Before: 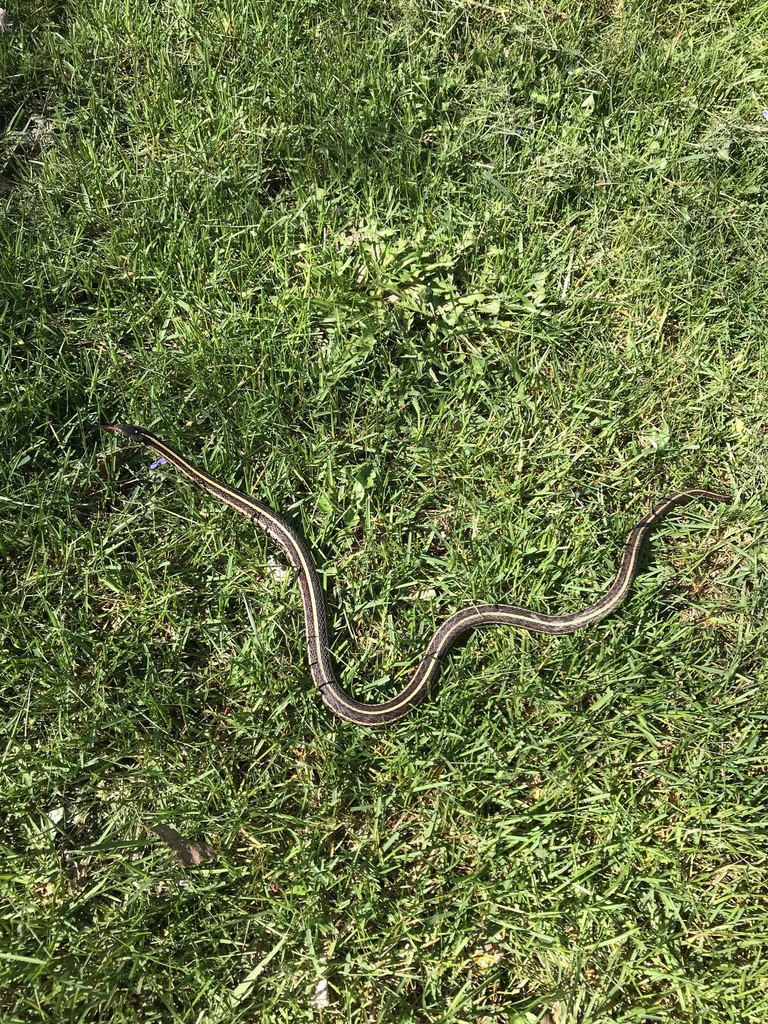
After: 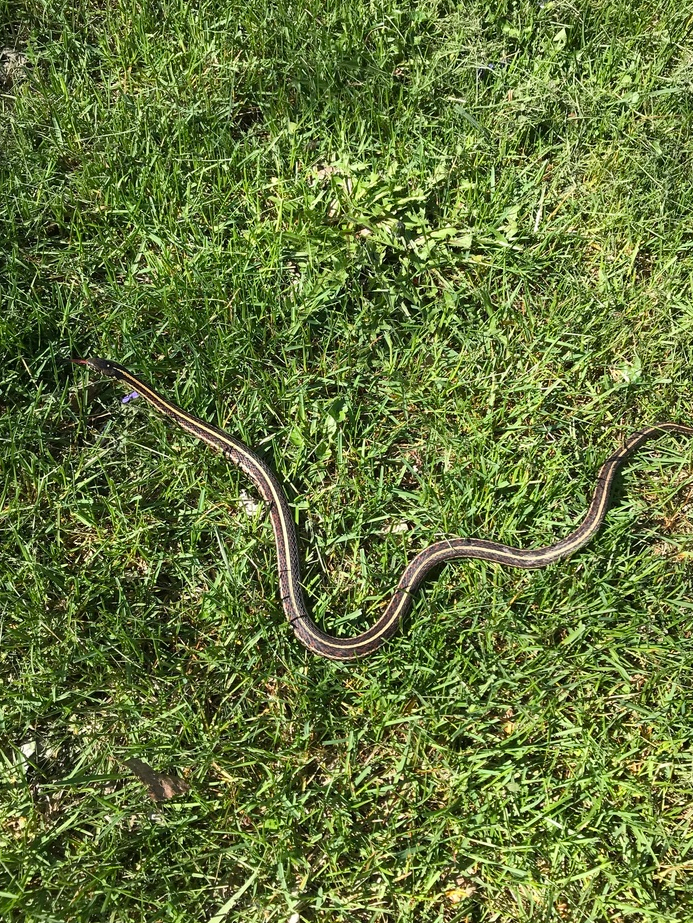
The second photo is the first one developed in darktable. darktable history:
crop: left 3.722%, top 6.506%, right 5.969%, bottom 3.273%
